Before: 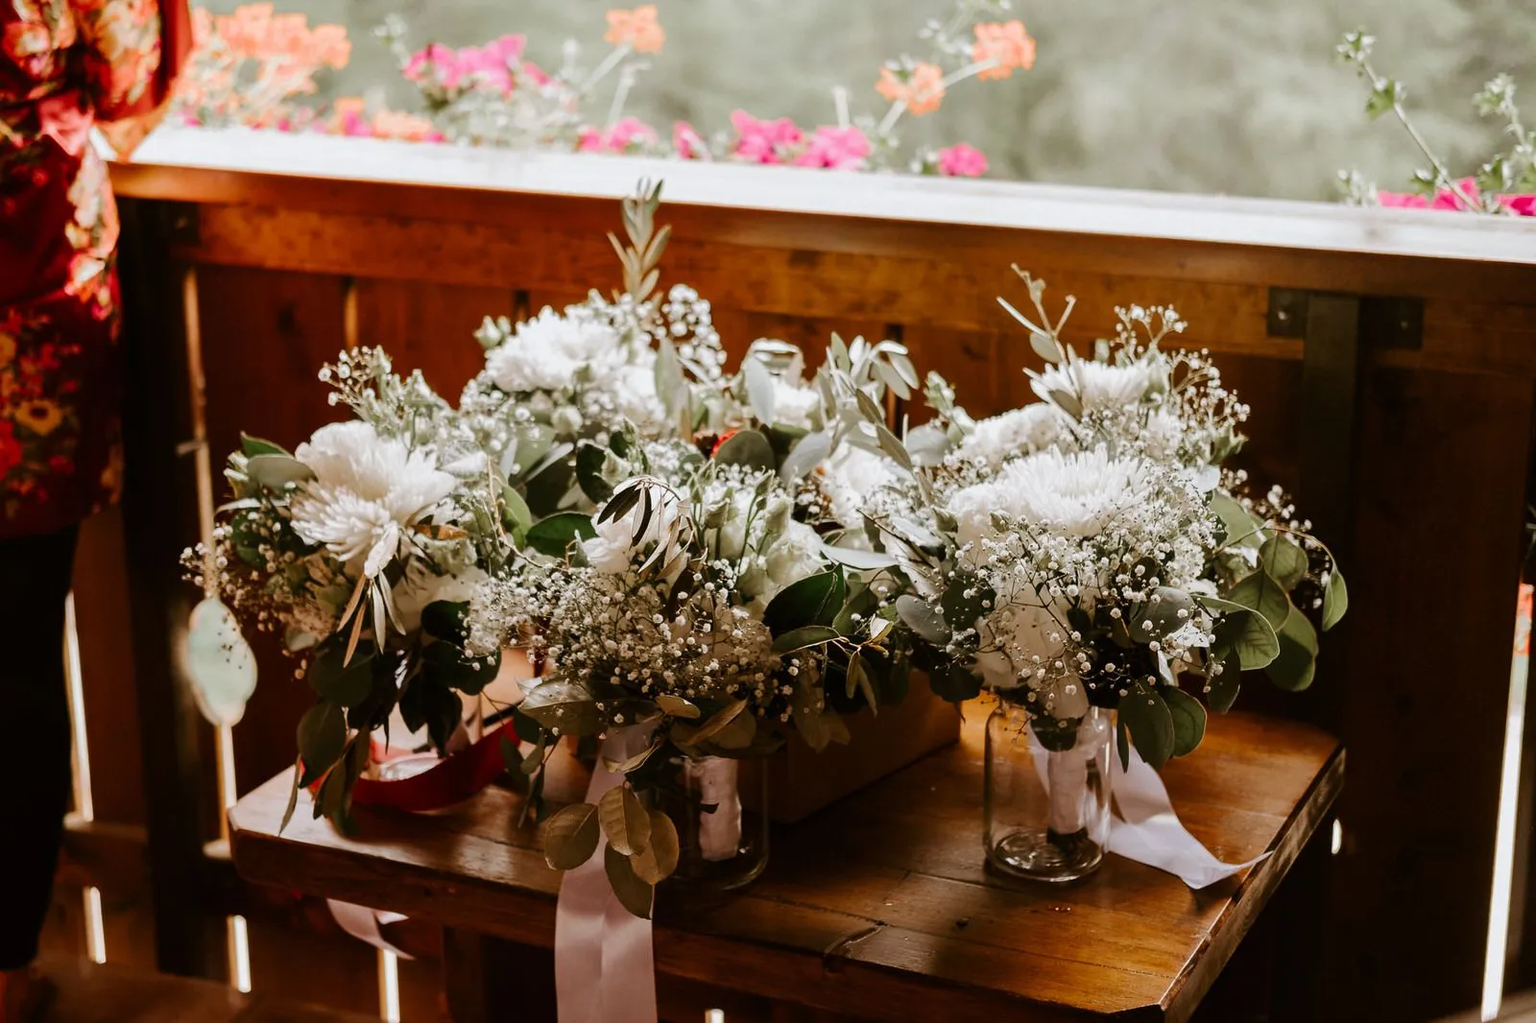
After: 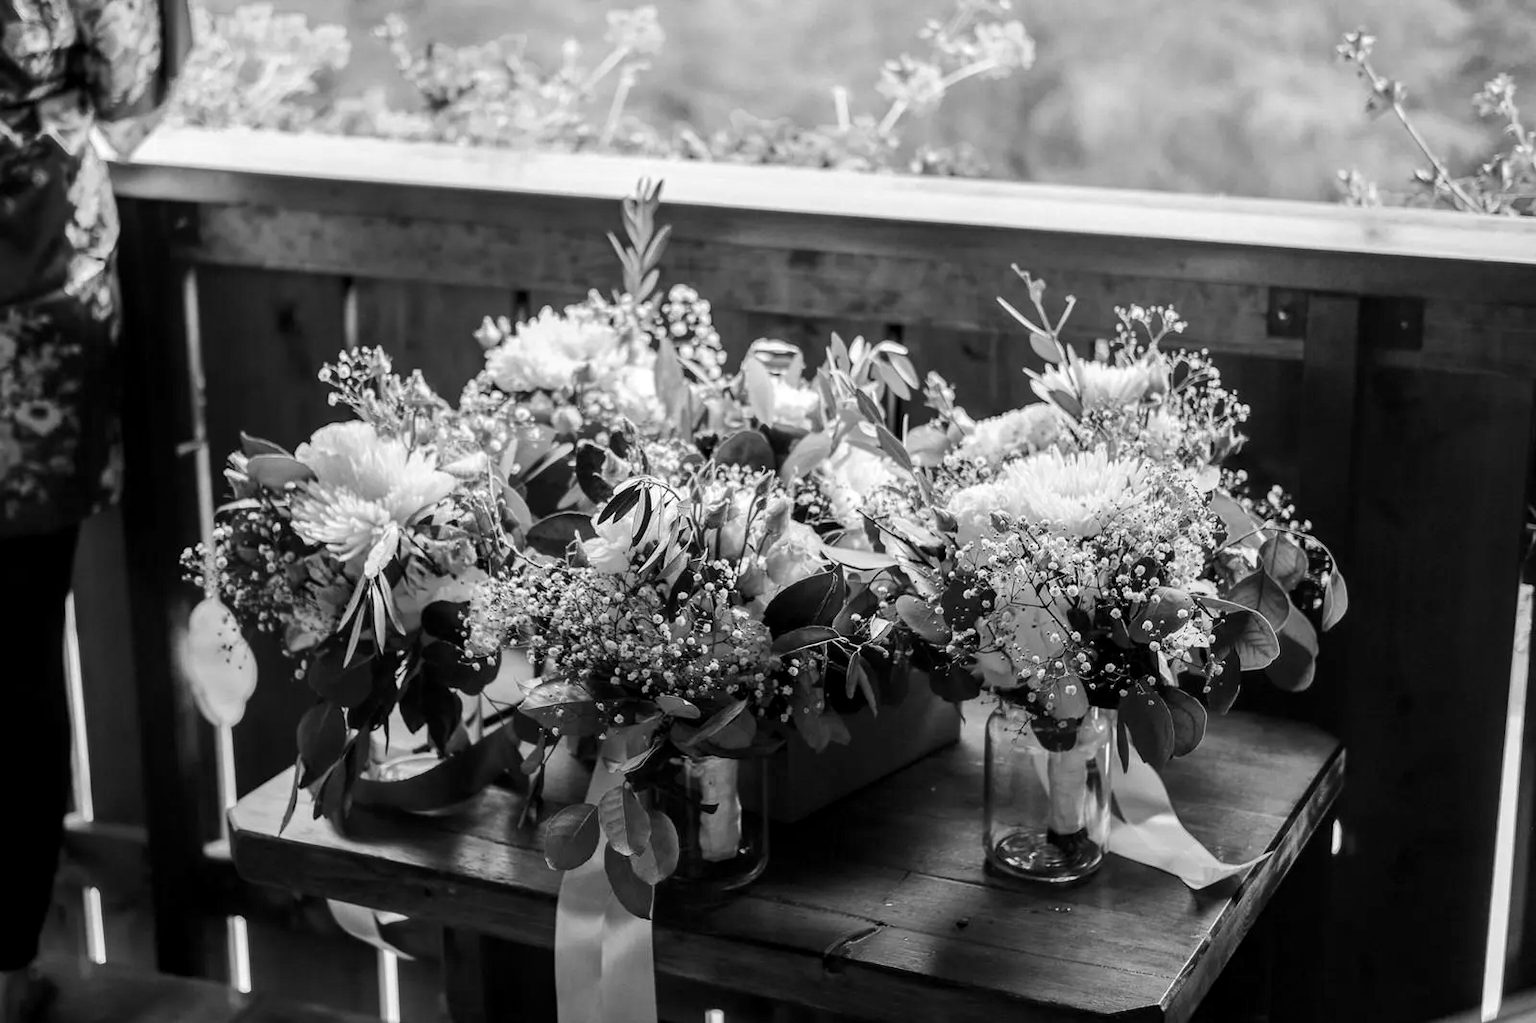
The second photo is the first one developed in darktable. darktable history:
monochrome: on, module defaults
exposure: black level correction 0.001, exposure 0.14 EV, compensate highlight preservation false
white balance: red 1.004, blue 1.096
local contrast: on, module defaults
